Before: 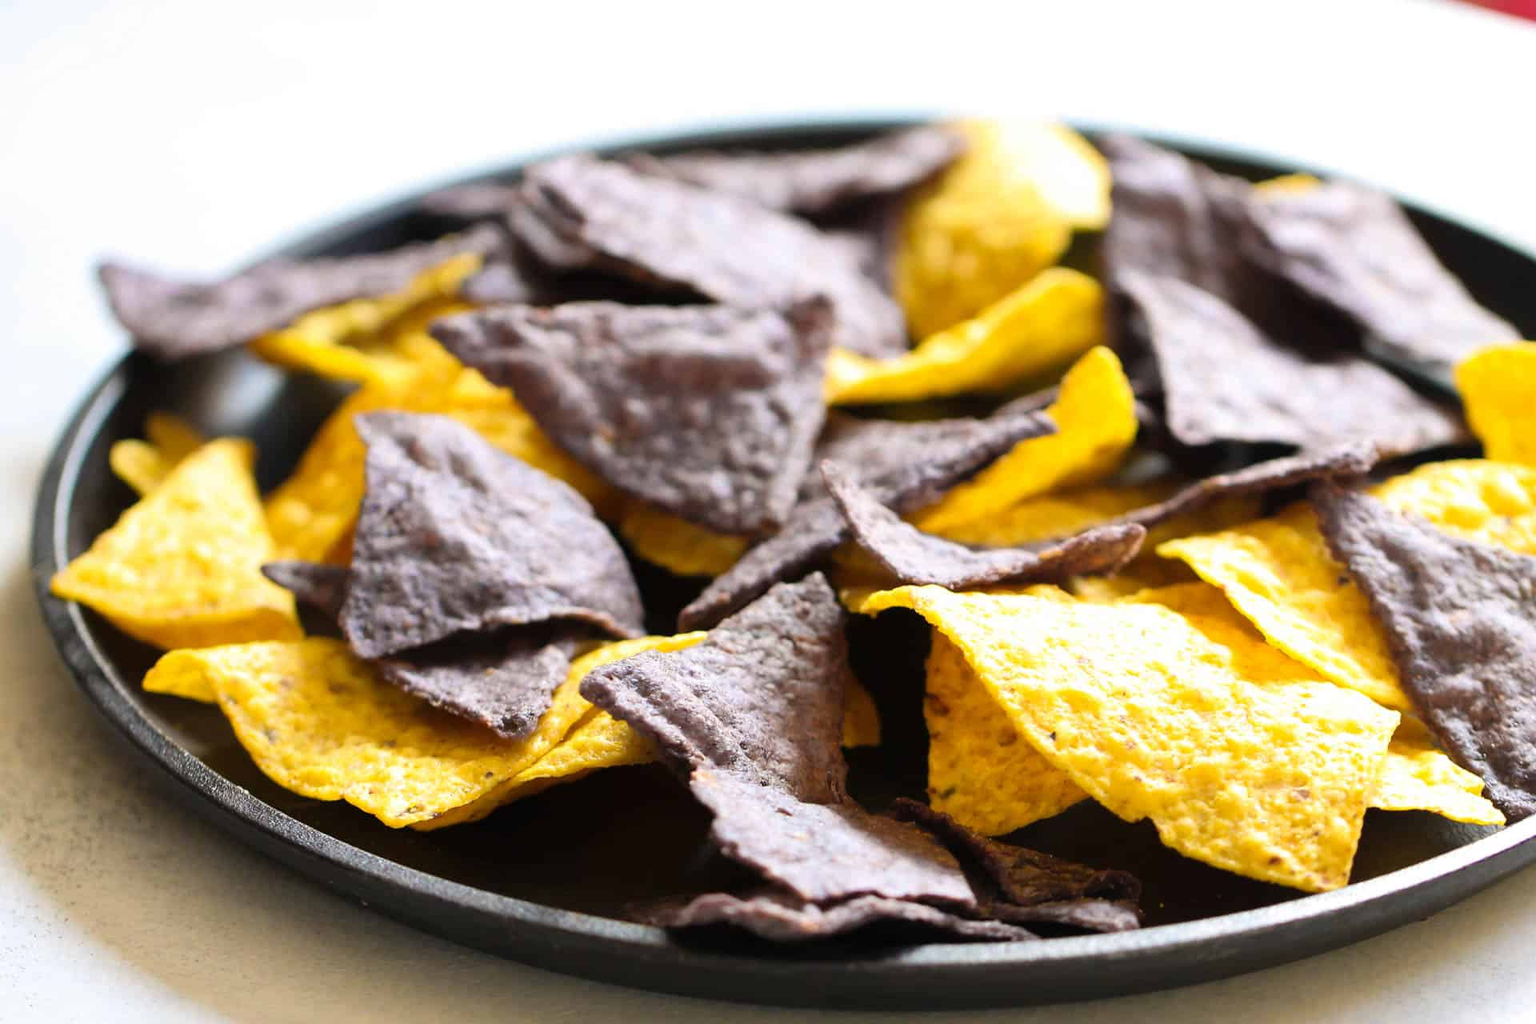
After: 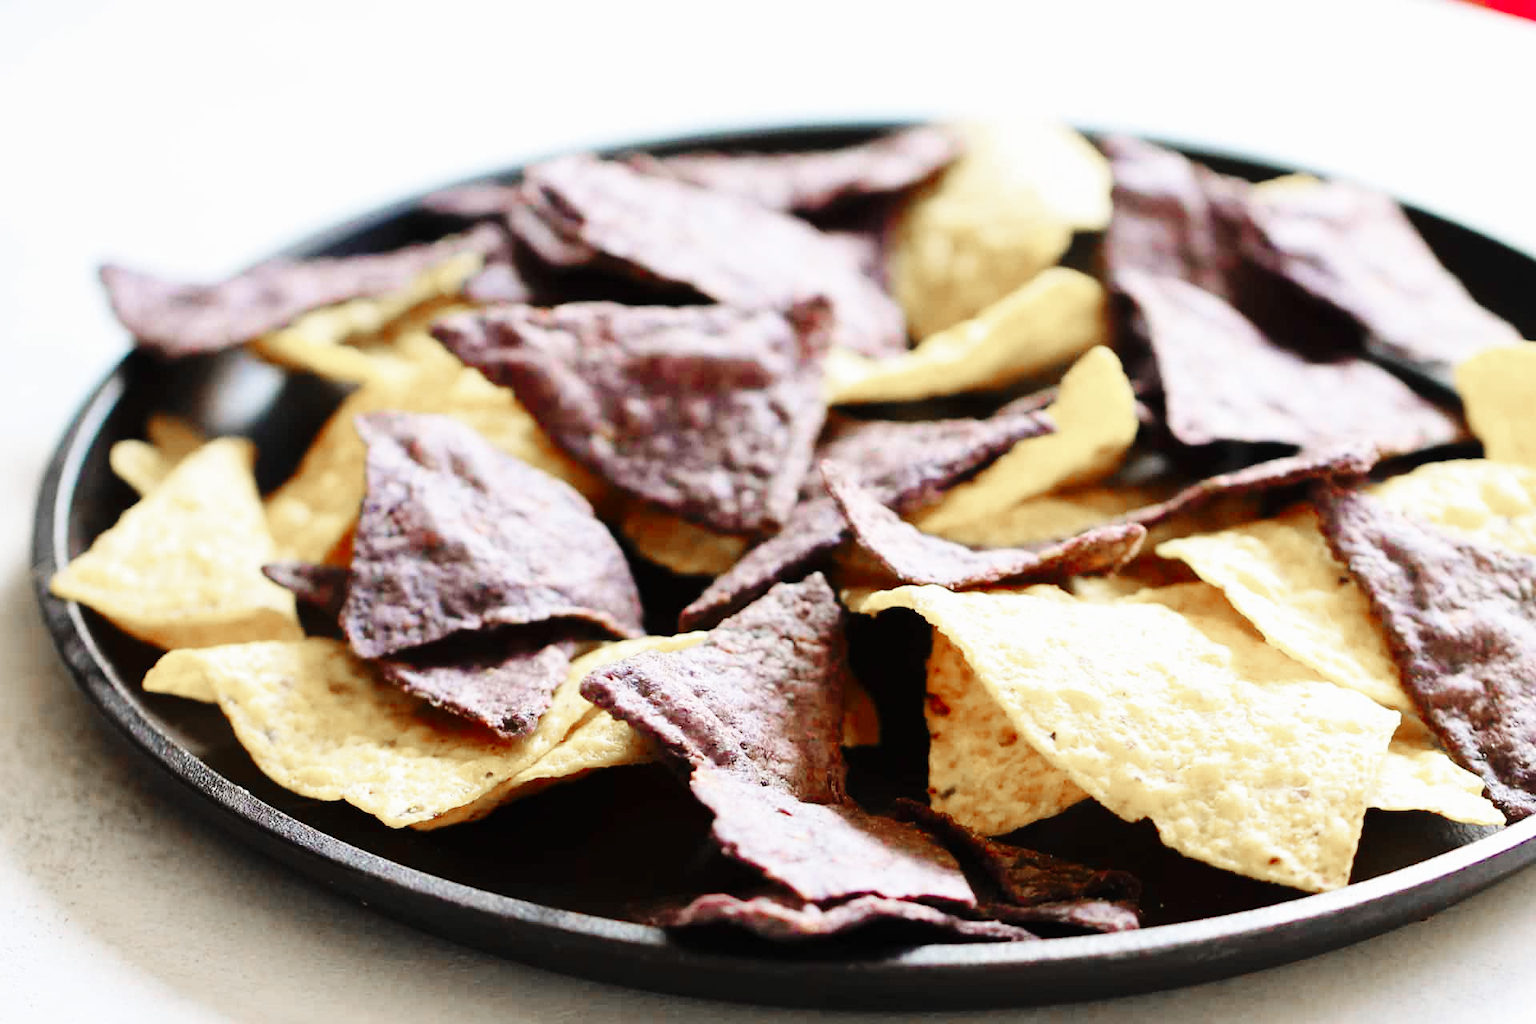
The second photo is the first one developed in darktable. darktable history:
exposure: exposure -0.042 EV, compensate highlight preservation false
base curve: curves: ch0 [(0, 0) (0.036, 0.025) (0.121, 0.166) (0.206, 0.329) (0.605, 0.79) (1, 1)], preserve colors none
color zones: curves: ch1 [(0, 0.708) (0.088, 0.648) (0.245, 0.187) (0.429, 0.326) (0.571, 0.498) (0.714, 0.5) (0.857, 0.5) (1, 0.708)]
